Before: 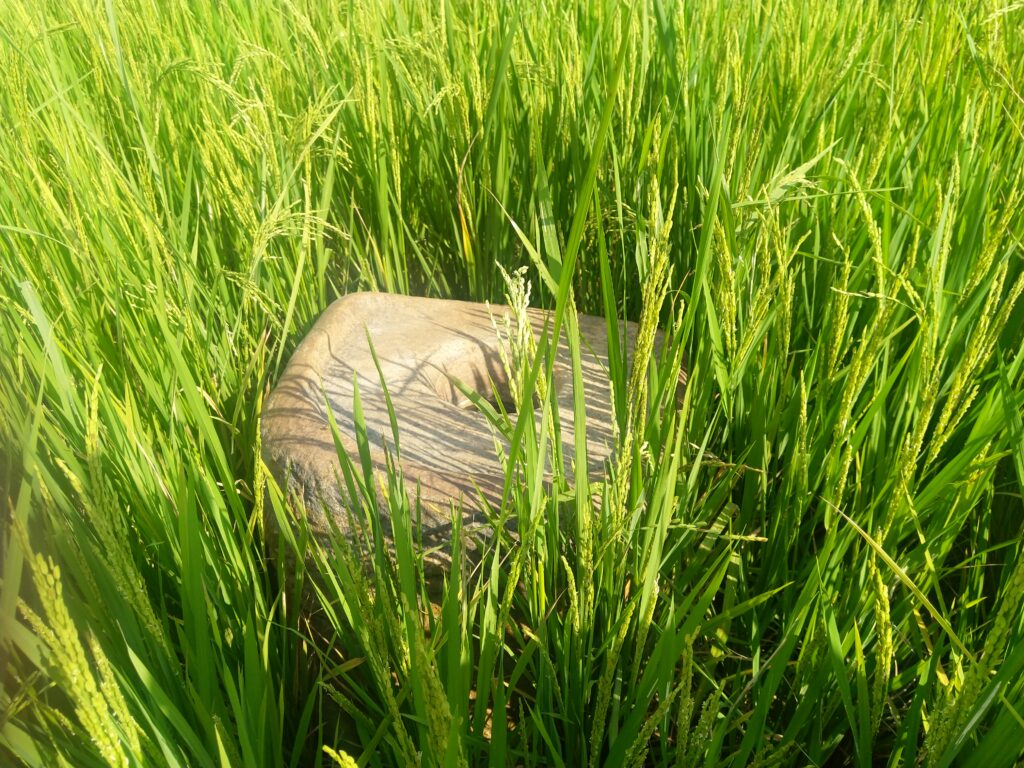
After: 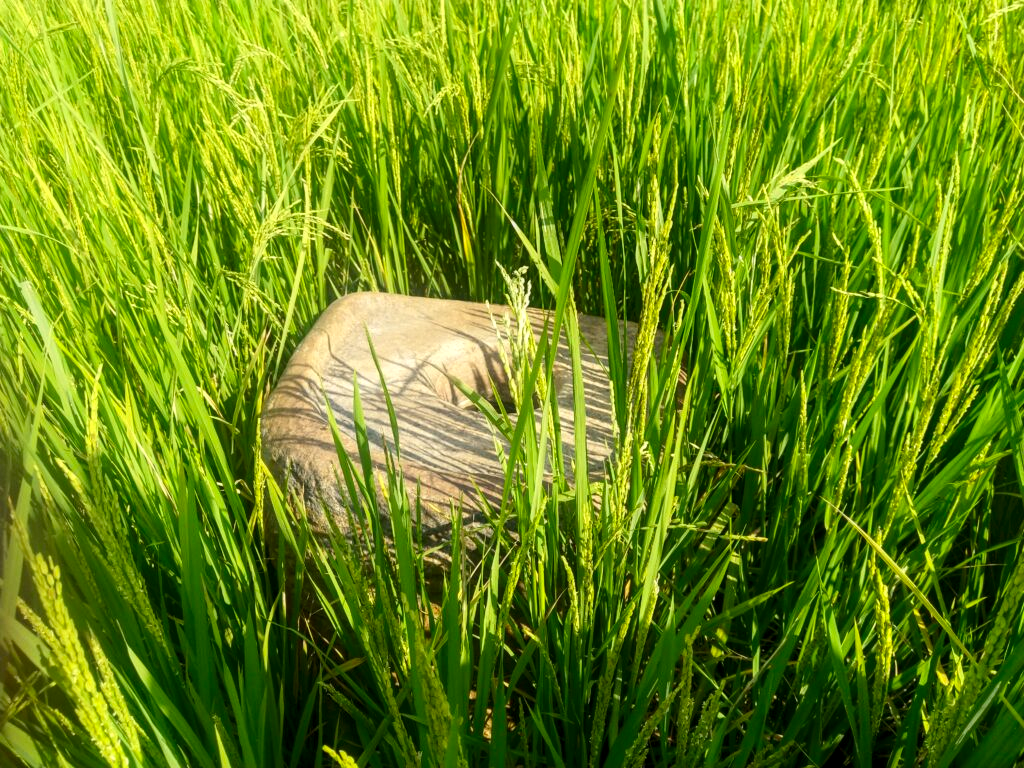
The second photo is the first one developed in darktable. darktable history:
contrast brightness saturation: contrast 0.13, brightness -0.05, saturation 0.16
white balance: emerald 1
local contrast: on, module defaults
